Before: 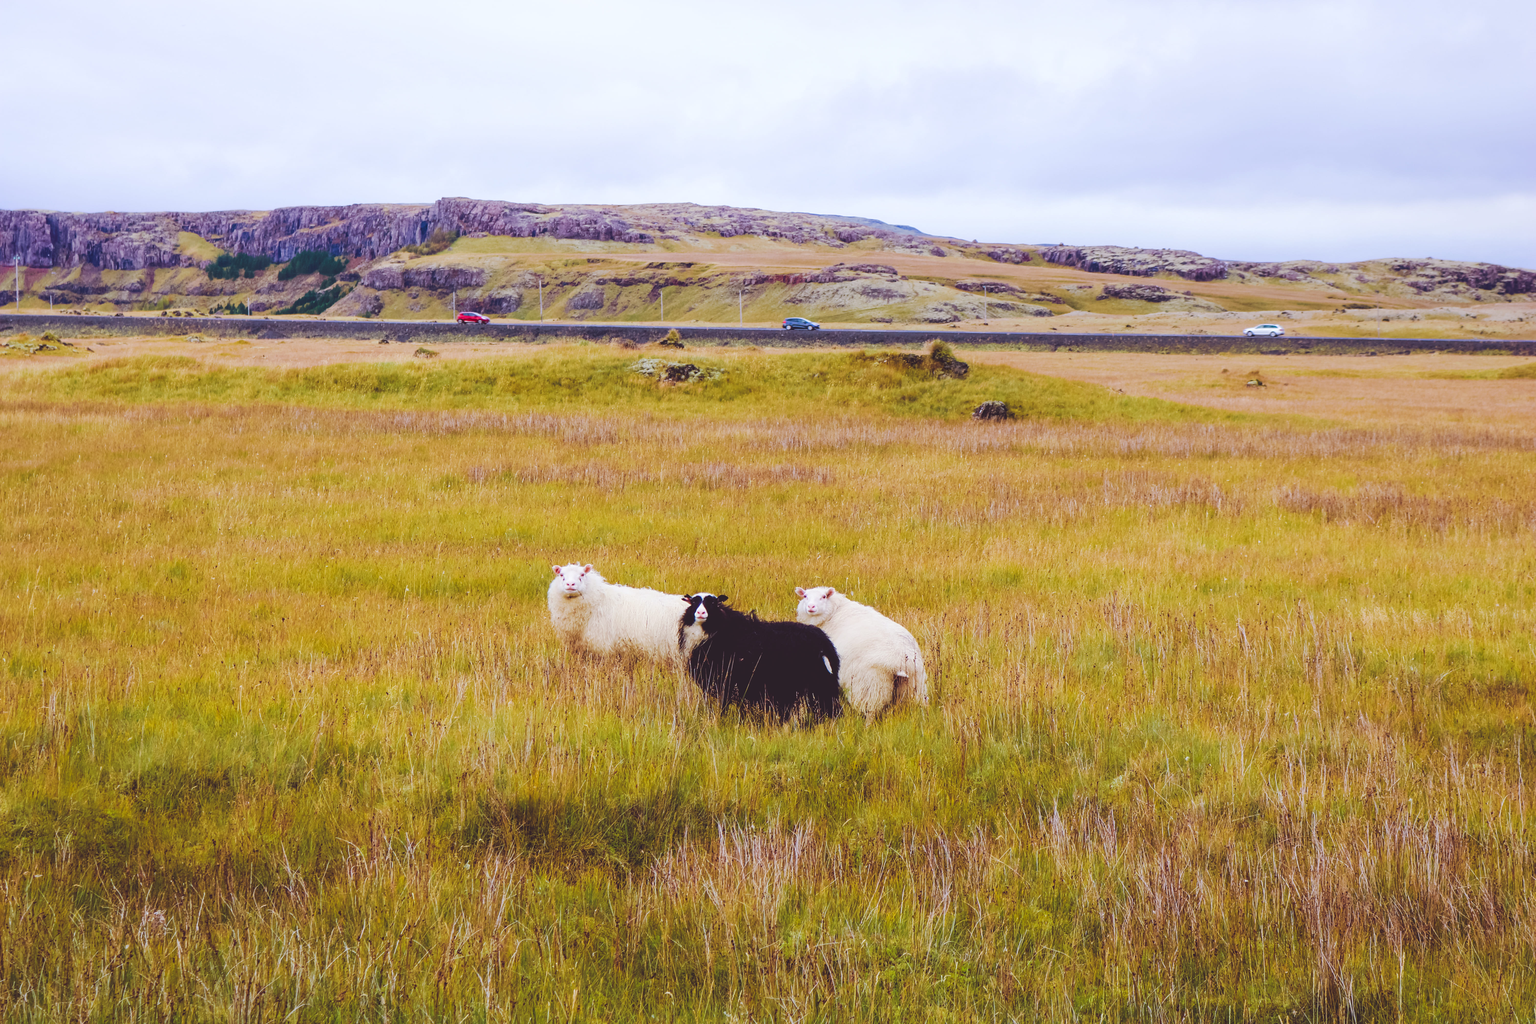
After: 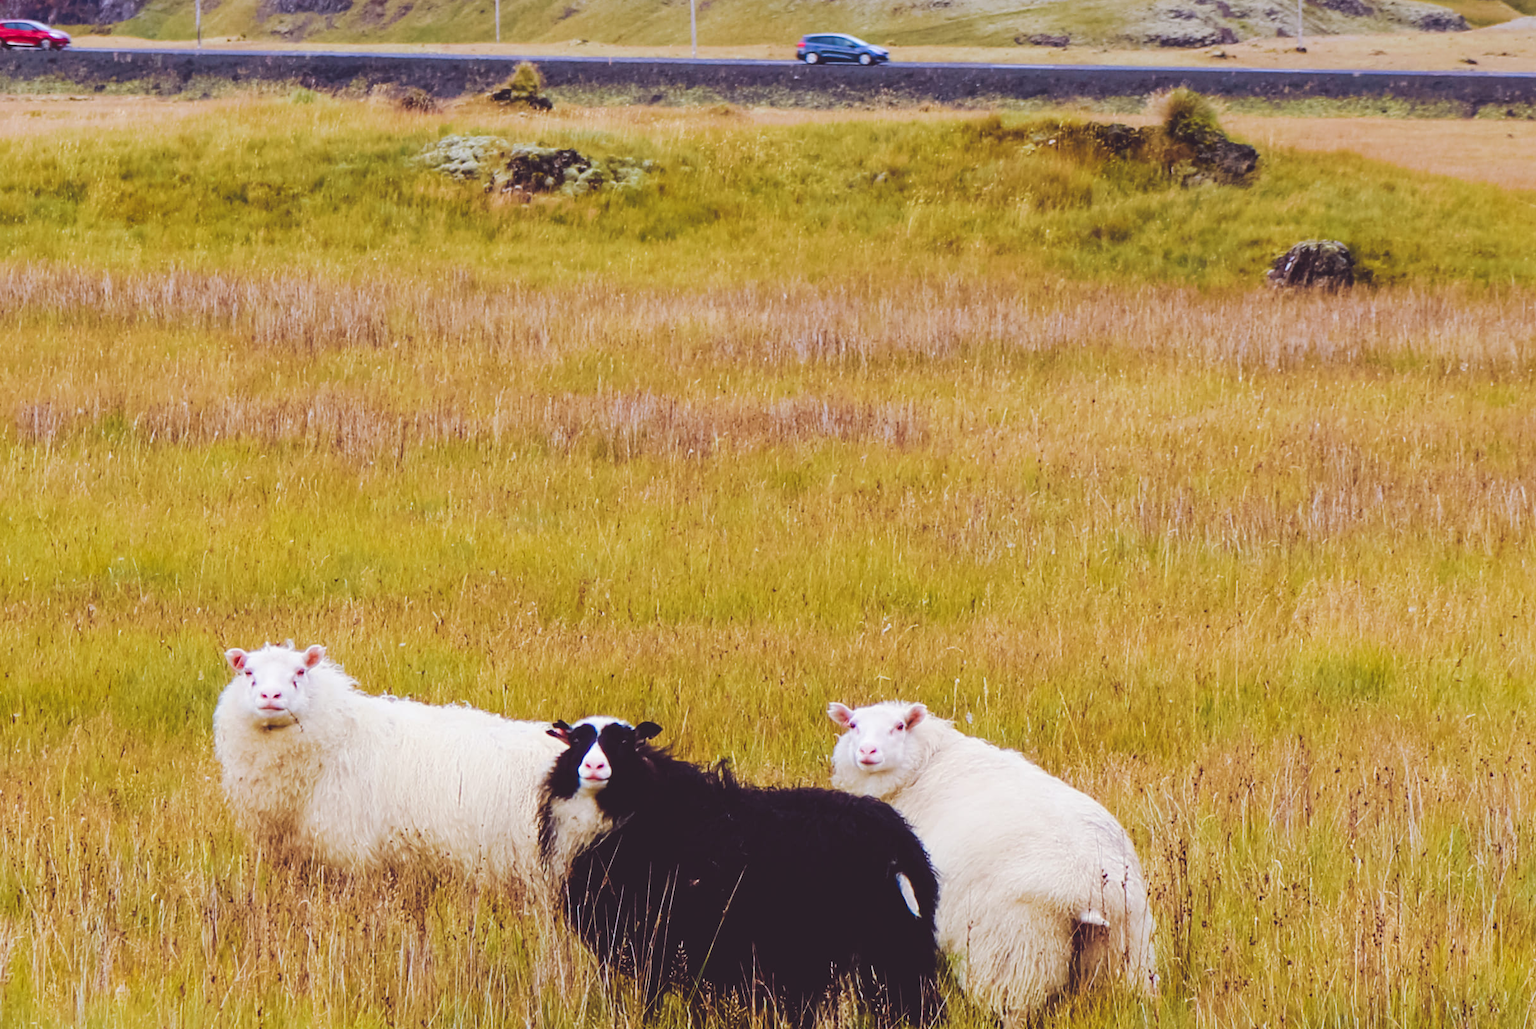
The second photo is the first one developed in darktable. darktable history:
crop: left 30.058%, top 29.704%, right 29.631%, bottom 29.765%
